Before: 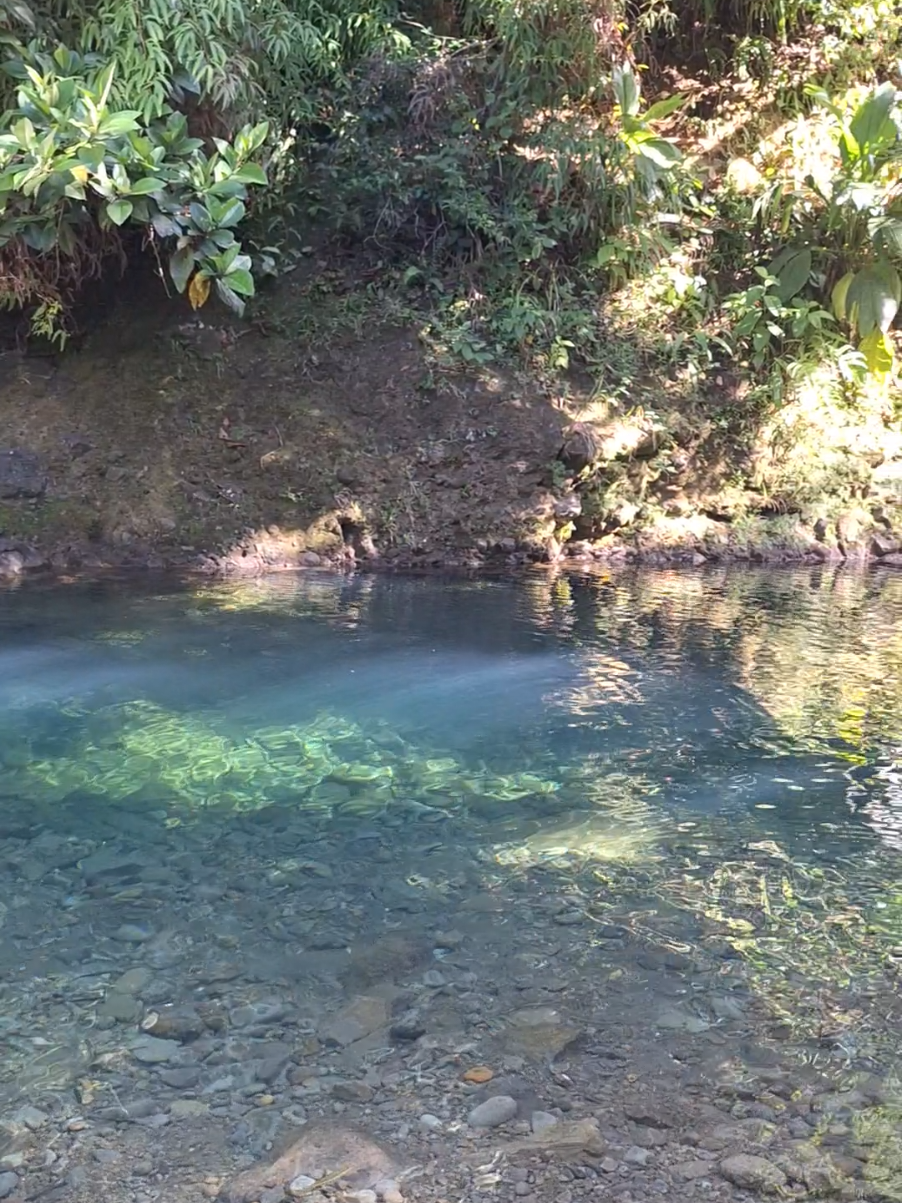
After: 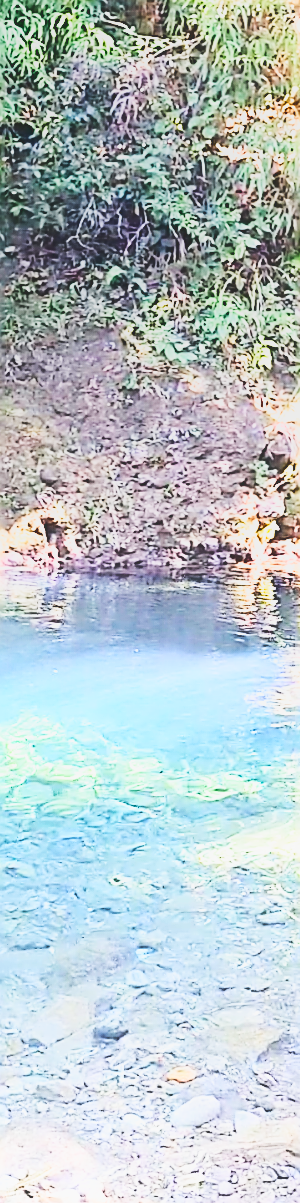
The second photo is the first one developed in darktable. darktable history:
sharpen: amount 1
contrast brightness saturation: contrast 0.22
exposure: exposure 0.497 EV, compensate highlight preservation false
crop: left 33.032%, right 33.63%
local contrast: detail 69%
base curve: curves: ch0 [(0, 0.003) (0.001, 0.002) (0.006, 0.004) (0.02, 0.022) (0.048, 0.086) (0.094, 0.234) (0.162, 0.431) (0.258, 0.629) (0.385, 0.8) (0.548, 0.918) (0.751, 0.988) (1, 1)], preserve colors none
tone curve: curves: ch0 [(0, 0) (0.003, 0.015) (0.011, 0.019) (0.025, 0.027) (0.044, 0.041) (0.069, 0.055) (0.1, 0.079) (0.136, 0.099) (0.177, 0.149) (0.224, 0.216) (0.277, 0.292) (0.335, 0.383) (0.399, 0.474) (0.468, 0.556) (0.543, 0.632) (0.623, 0.711) (0.709, 0.789) (0.801, 0.871) (0.898, 0.944) (1, 1)], color space Lab, linked channels, preserve colors none
